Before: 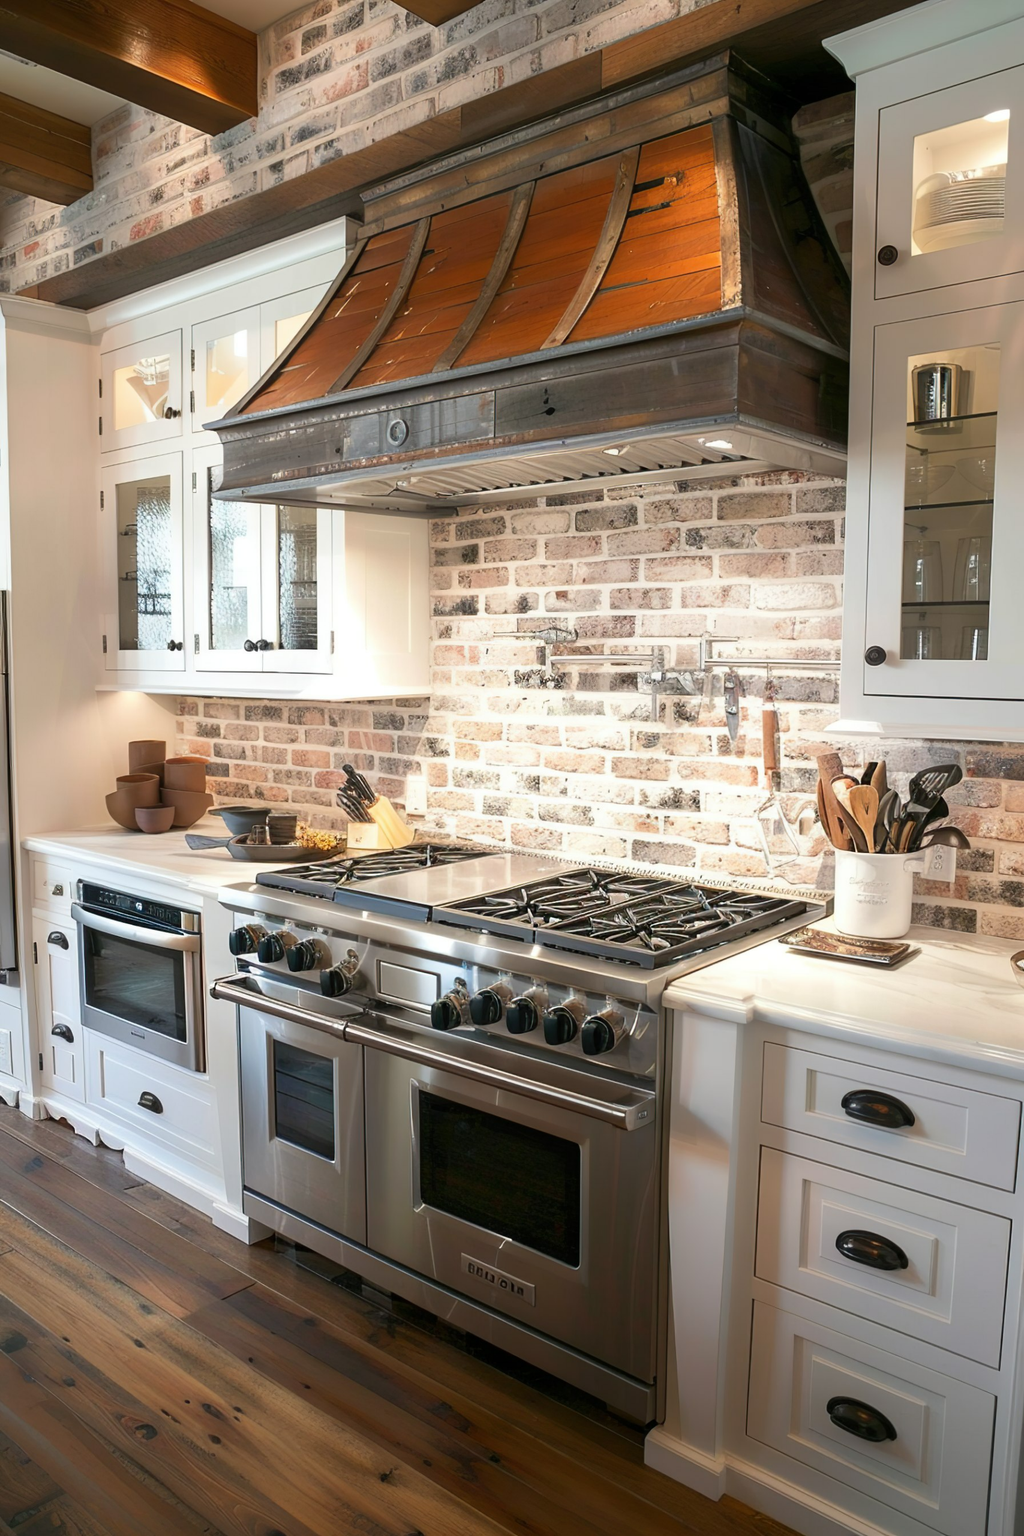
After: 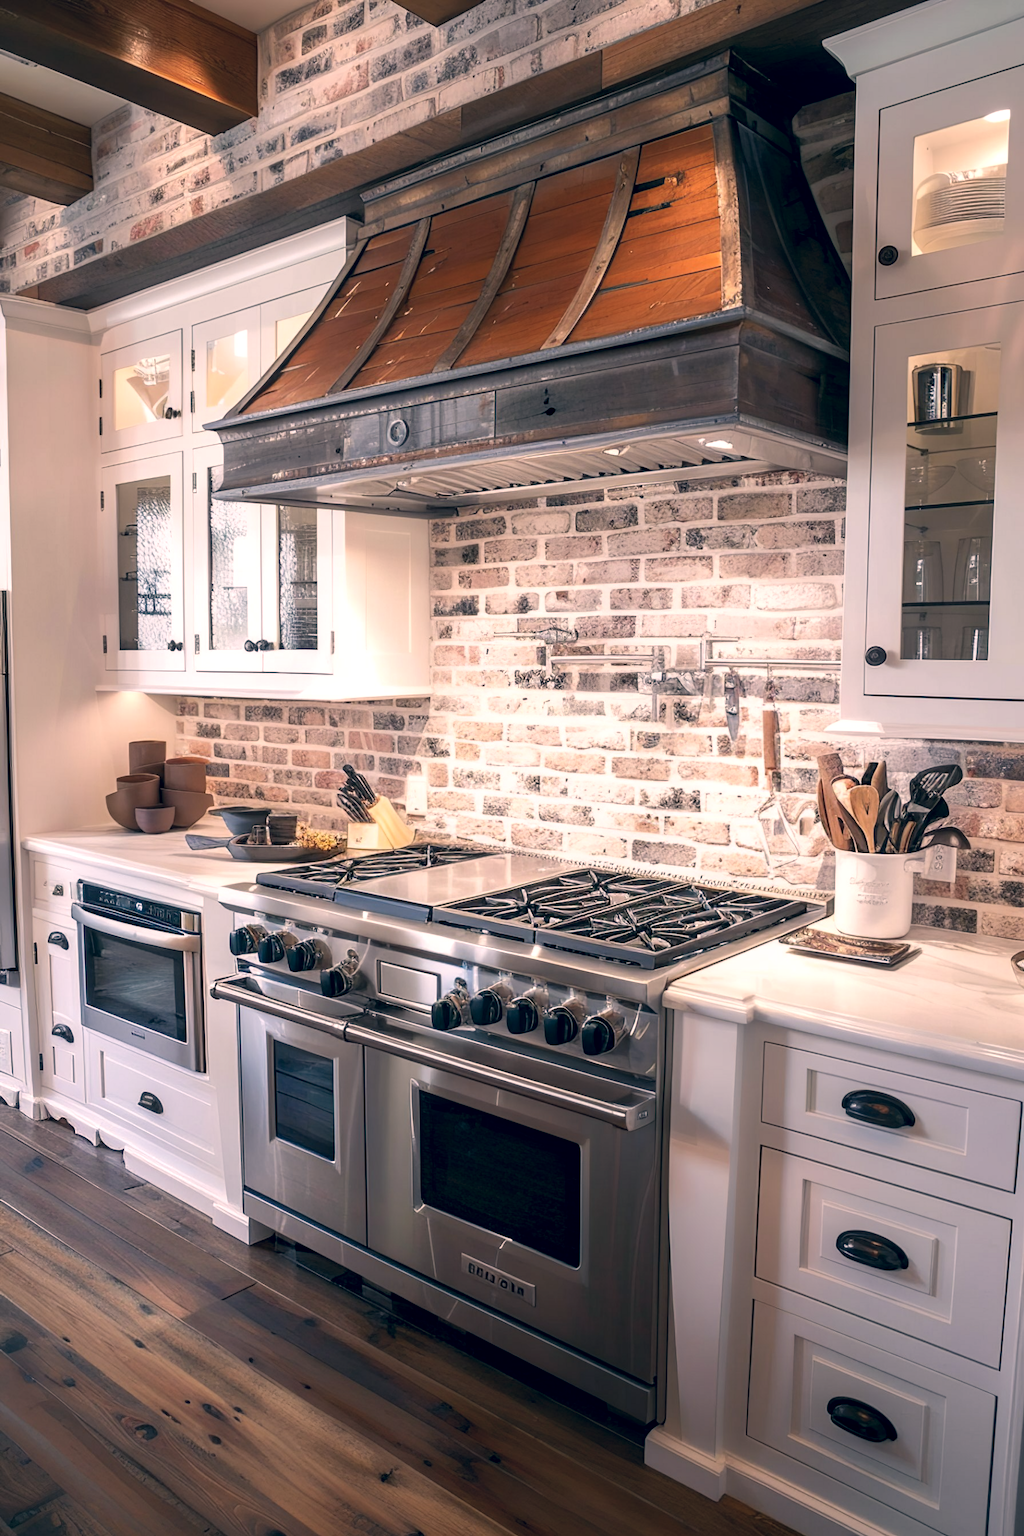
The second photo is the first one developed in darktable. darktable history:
color correction: highlights a* 13.97, highlights b* 5.94, shadows a* -6.24, shadows b* -15.87, saturation 0.875
tone equalizer: edges refinement/feathering 500, mask exposure compensation -1.57 EV, preserve details no
local contrast: detail 130%
